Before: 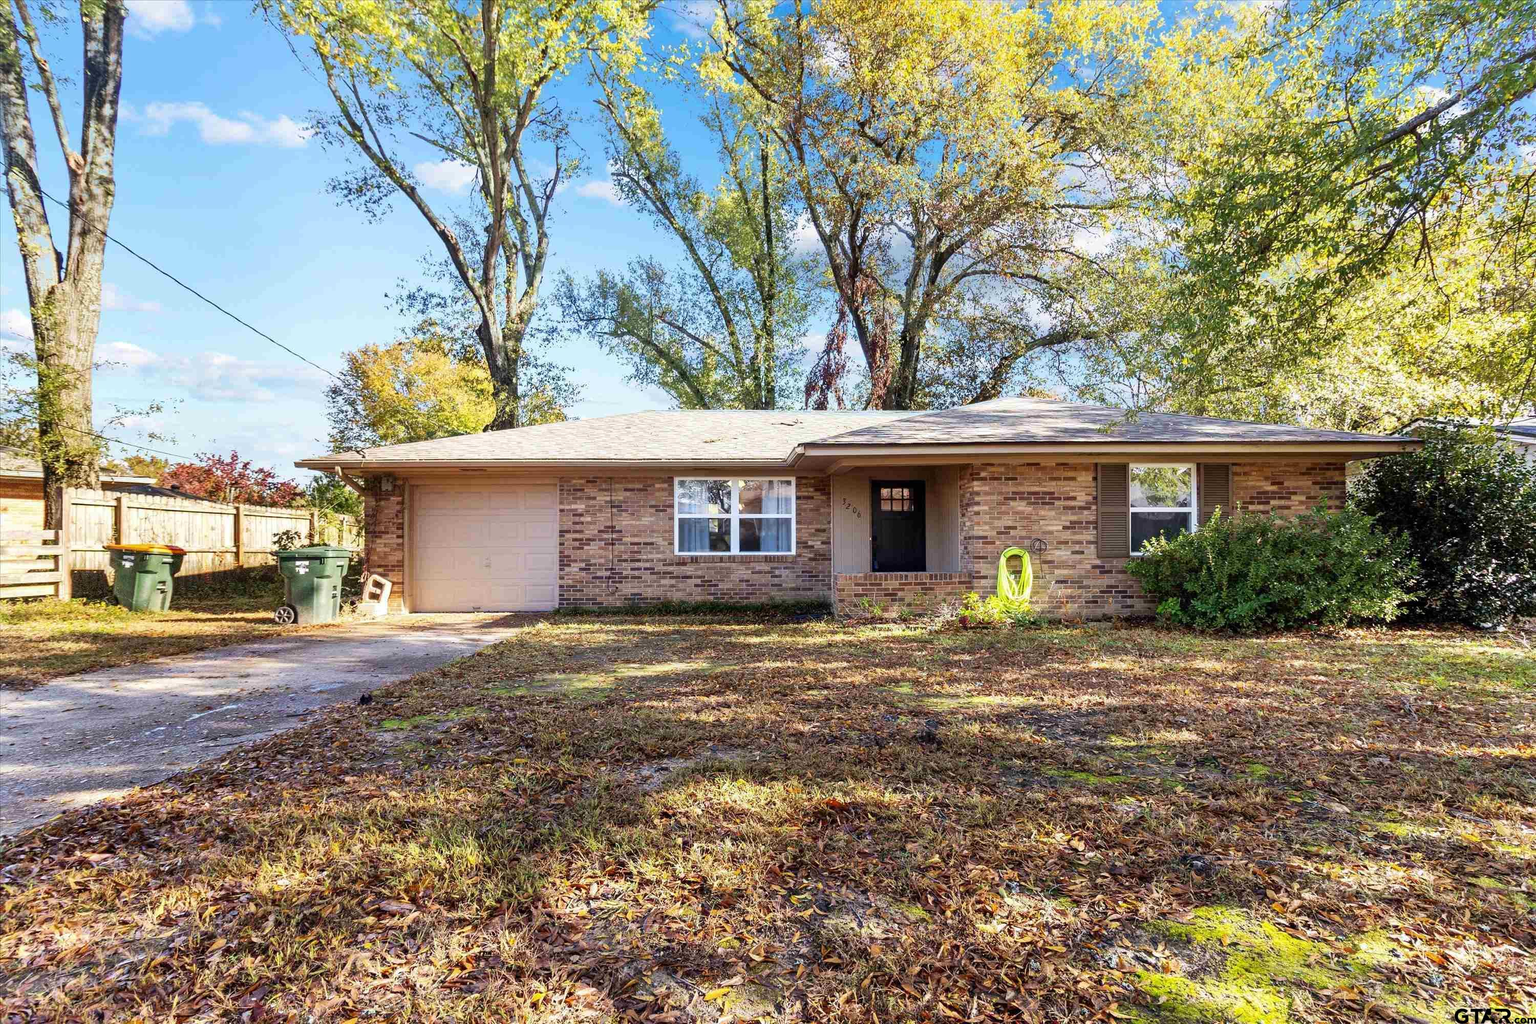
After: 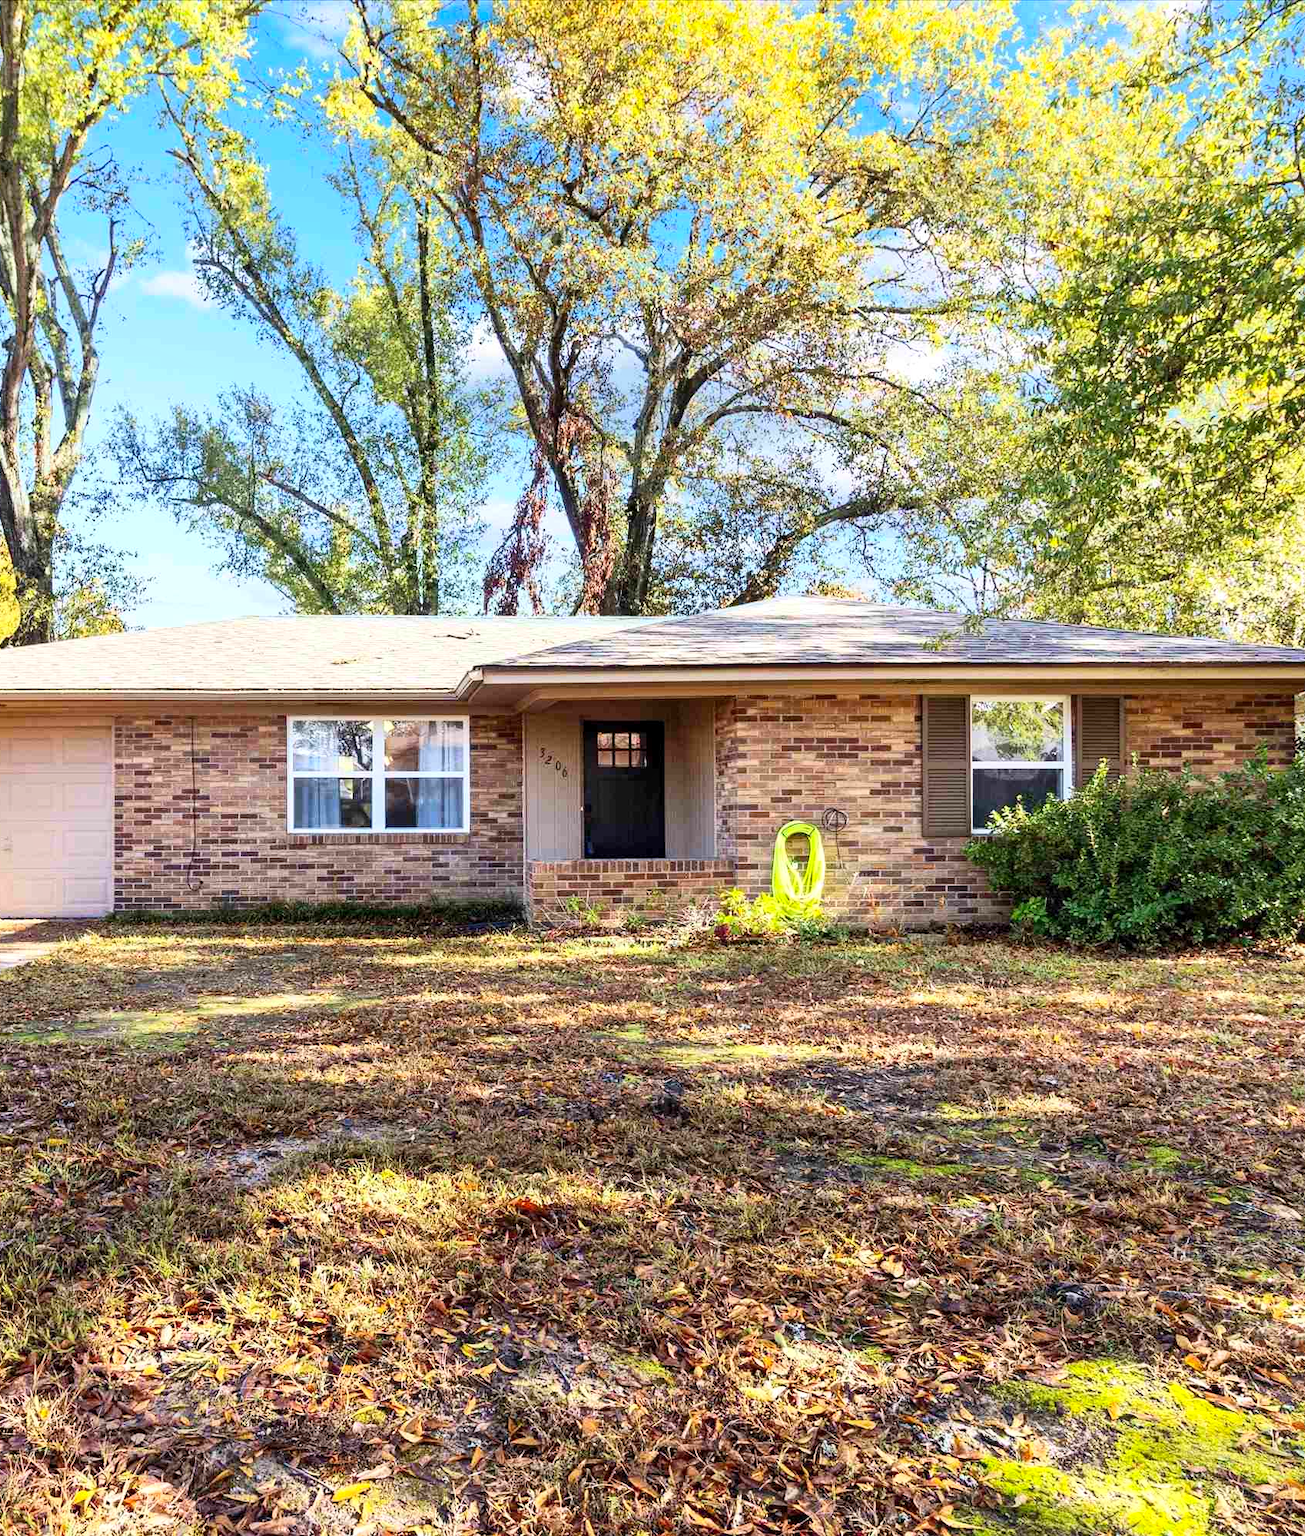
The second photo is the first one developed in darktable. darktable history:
contrast brightness saturation: contrast 0.2, brightness 0.16, saturation 0.22
crop: left 31.458%, top 0%, right 11.876%
local contrast: highlights 100%, shadows 100%, detail 120%, midtone range 0.2
